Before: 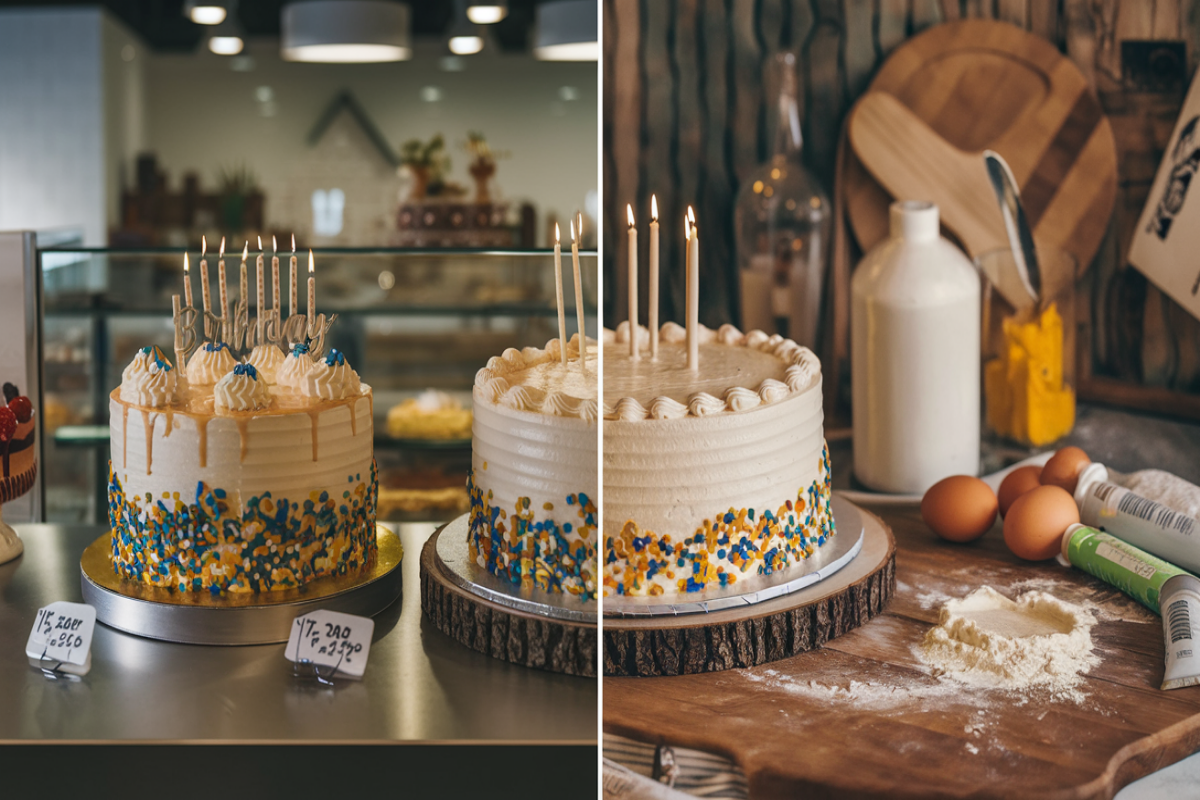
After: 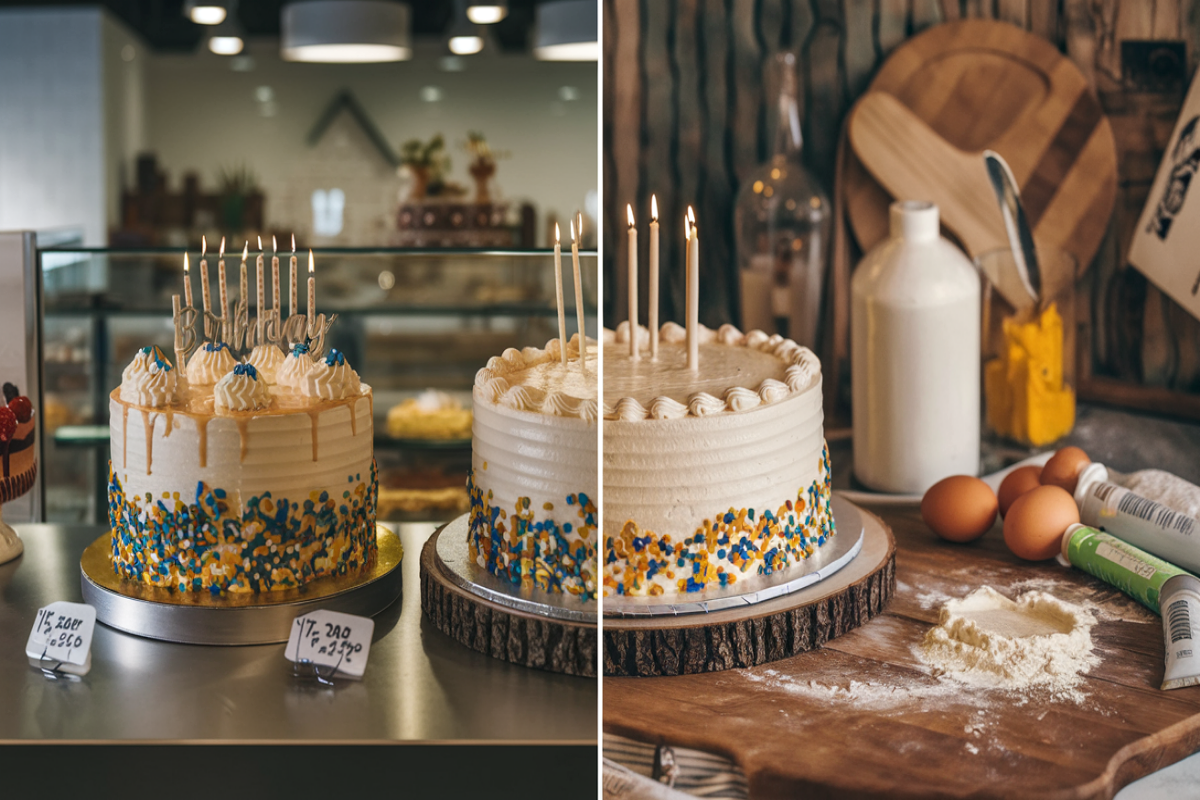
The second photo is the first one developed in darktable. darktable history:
local contrast: highlights 107%, shadows 101%, detail 119%, midtone range 0.2
